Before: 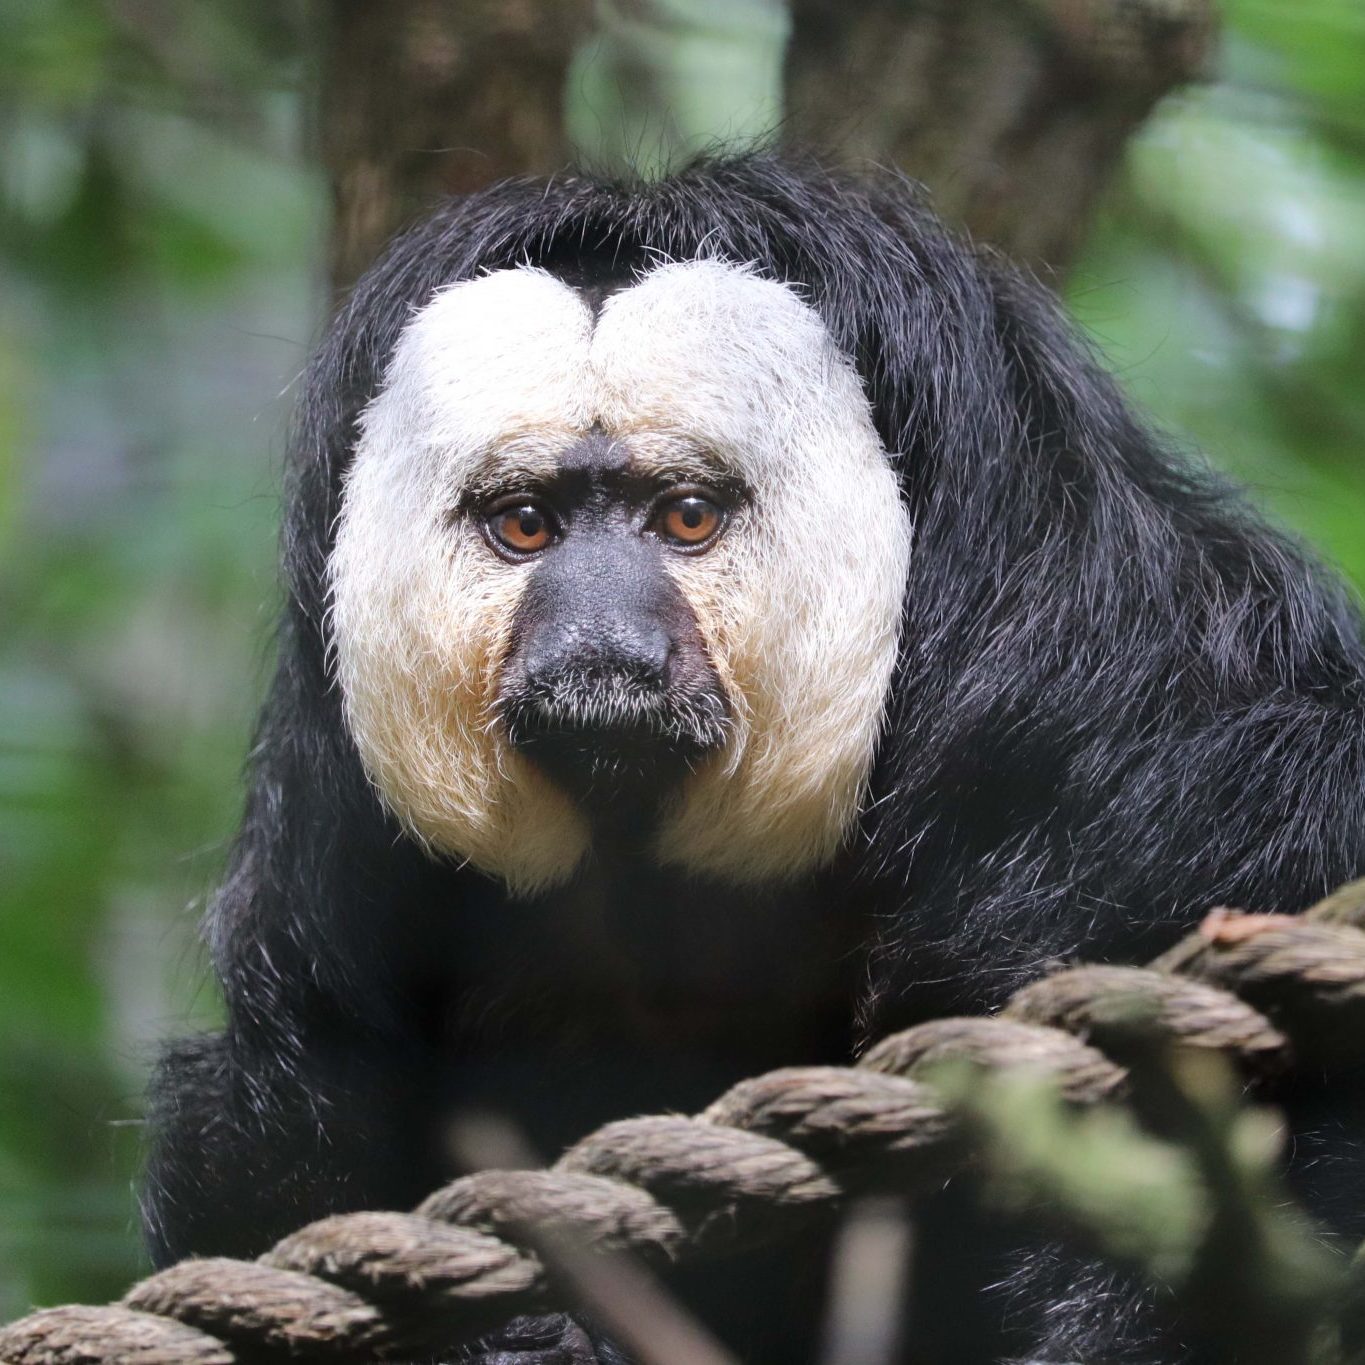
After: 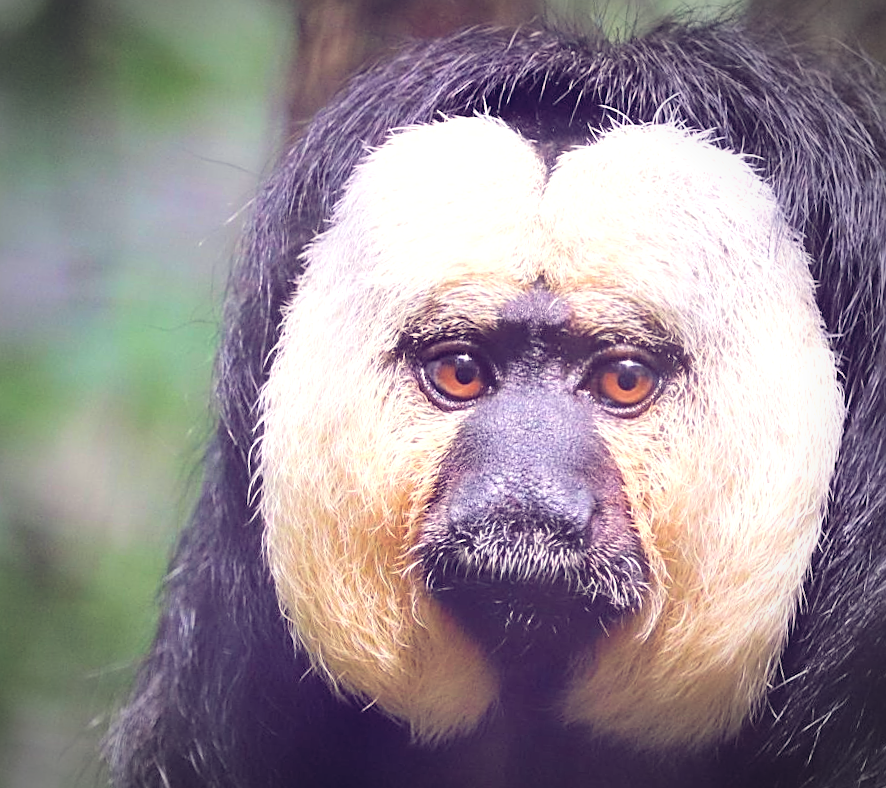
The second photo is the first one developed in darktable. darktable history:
color balance: lift [1.001, 0.997, 0.99, 1.01], gamma [1.007, 1, 0.975, 1.025], gain [1, 1.065, 1.052, 0.935], contrast 13.25%
contrast brightness saturation: contrast 0.1, brightness 0.3, saturation 0.14
sharpen: radius 1.967
crop and rotate: angle -4.99°, left 2.122%, top 6.945%, right 27.566%, bottom 30.519%
velvia: on, module defaults
vignetting: automatic ratio true
